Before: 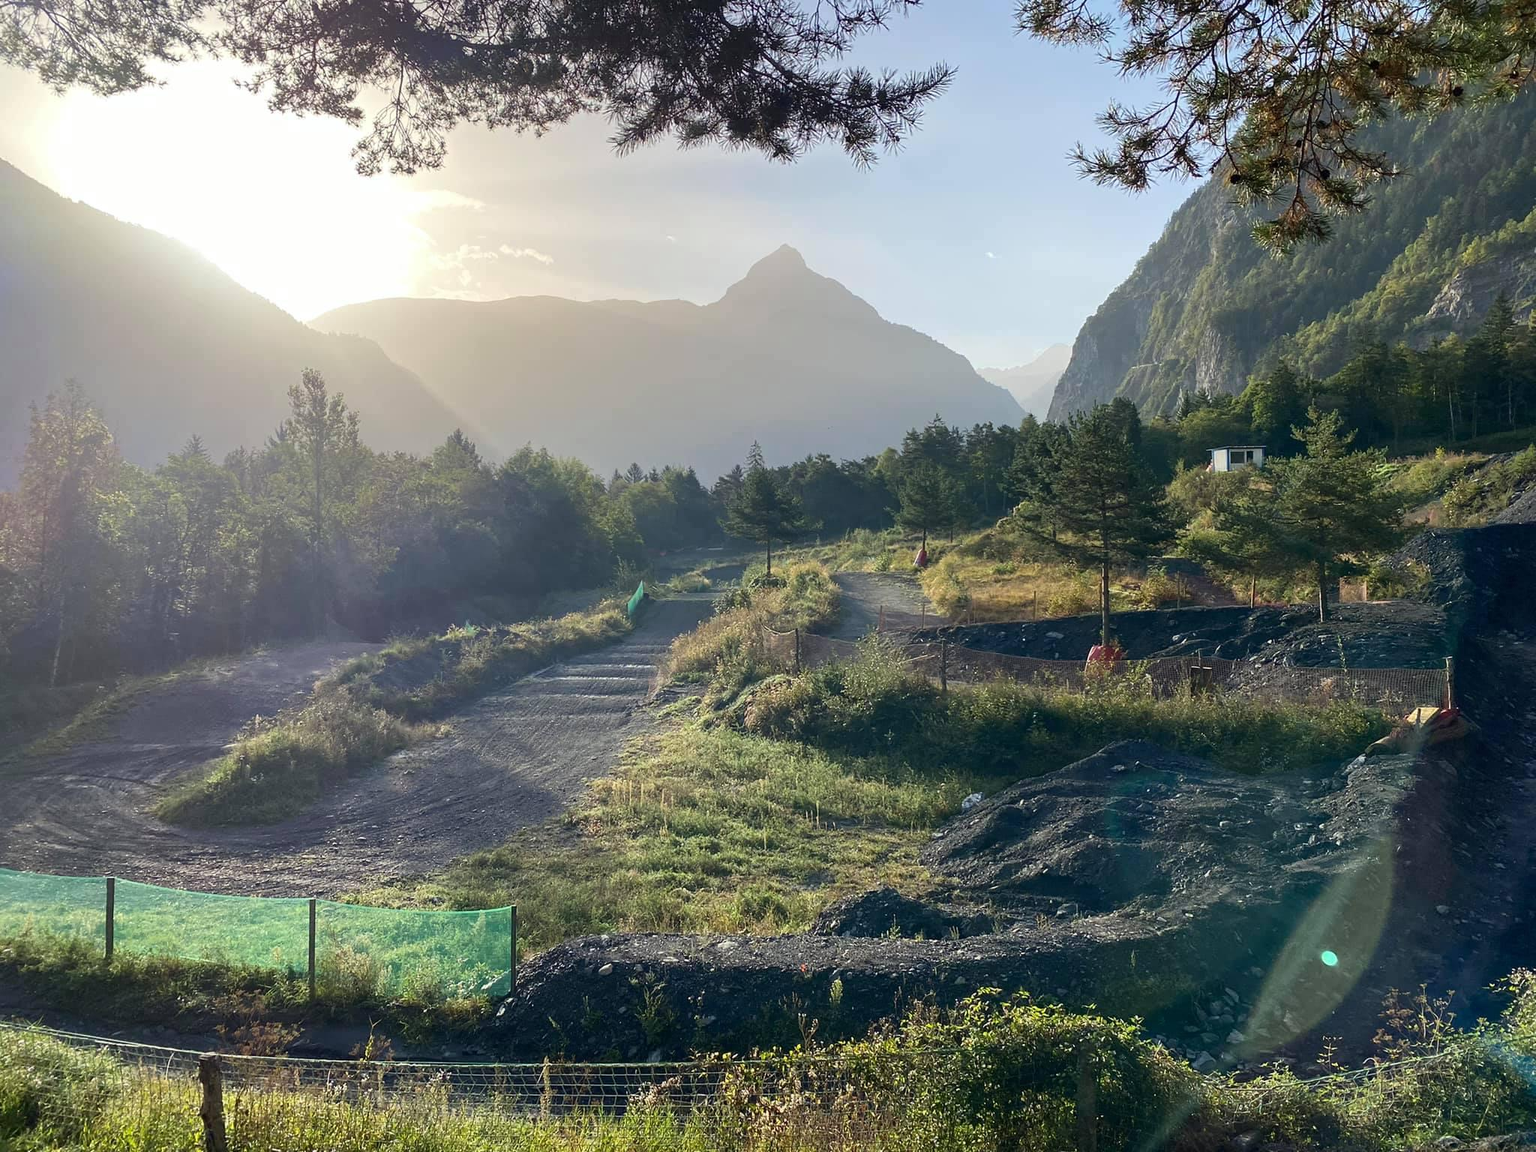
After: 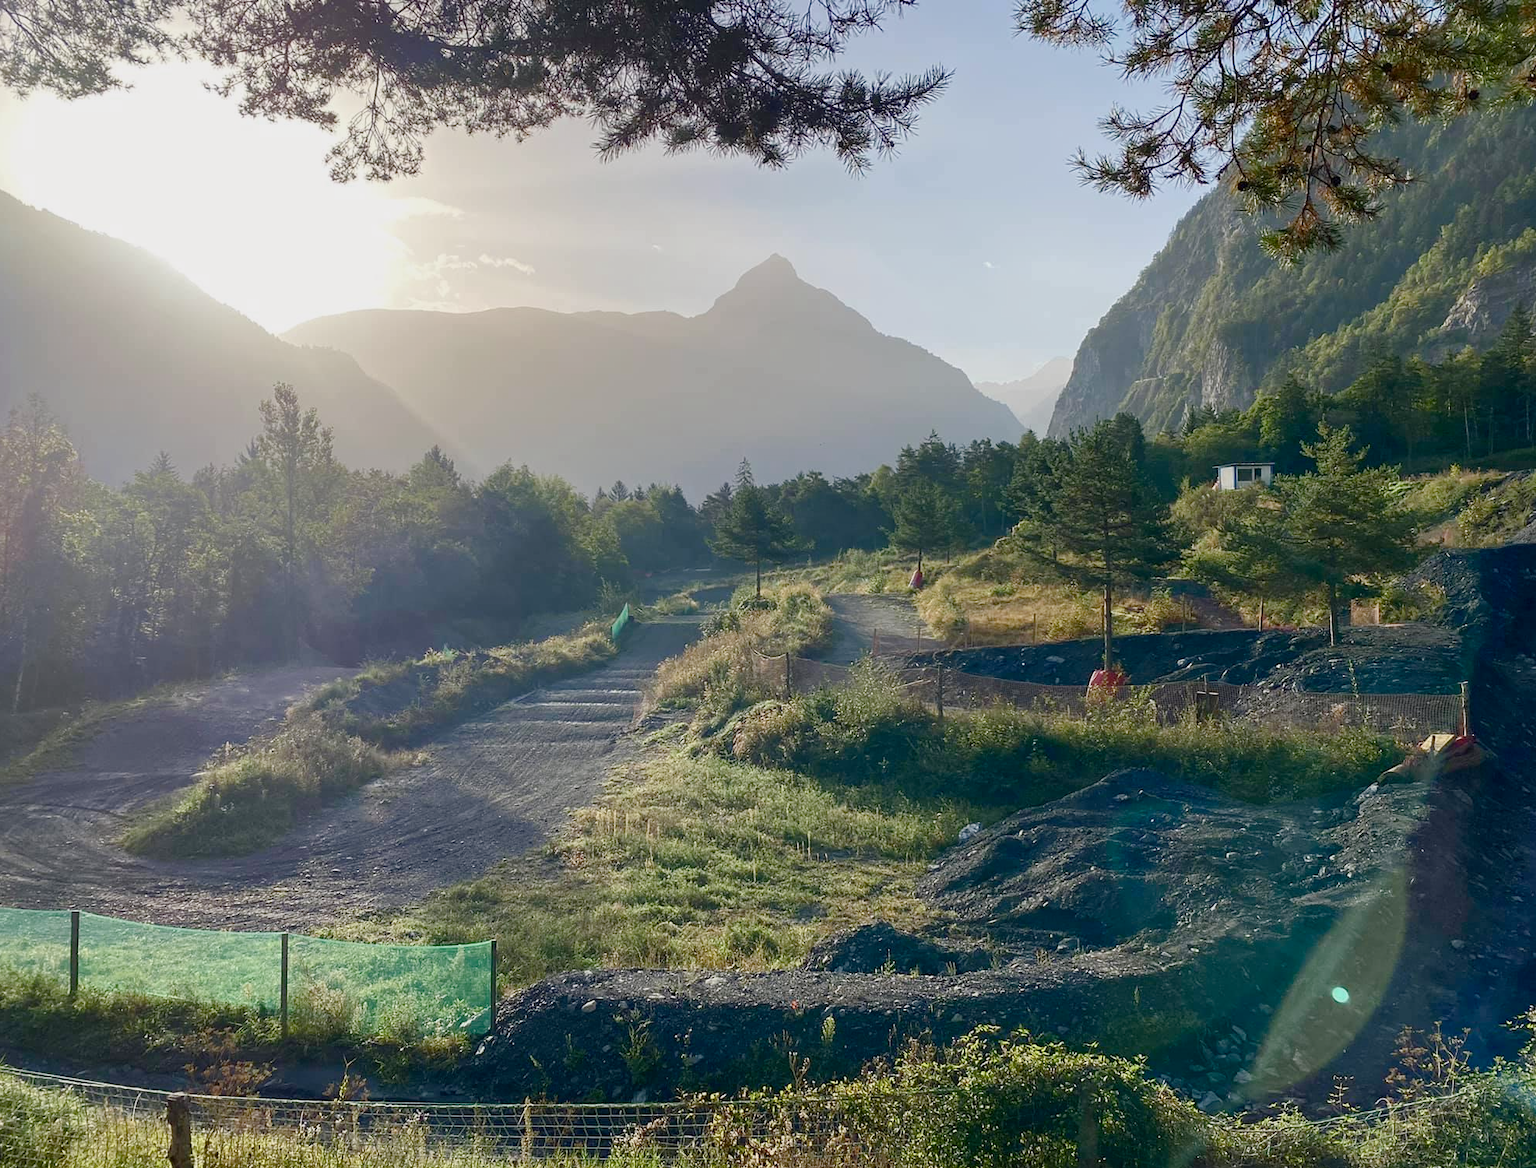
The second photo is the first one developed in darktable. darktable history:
crop and rotate: left 2.536%, right 1.107%, bottom 2.246%
color balance rgb: shadows lift › chroma 1%, shadows lift › hue 113°, highlights gain › chroma 0.2%, highlights gain › hue 333°, perceptual saturation grading › global saturation 20%, perceptual saturation grading › highlights -50%, perceptual saturation grading › shadows 25%, contrast -10%
